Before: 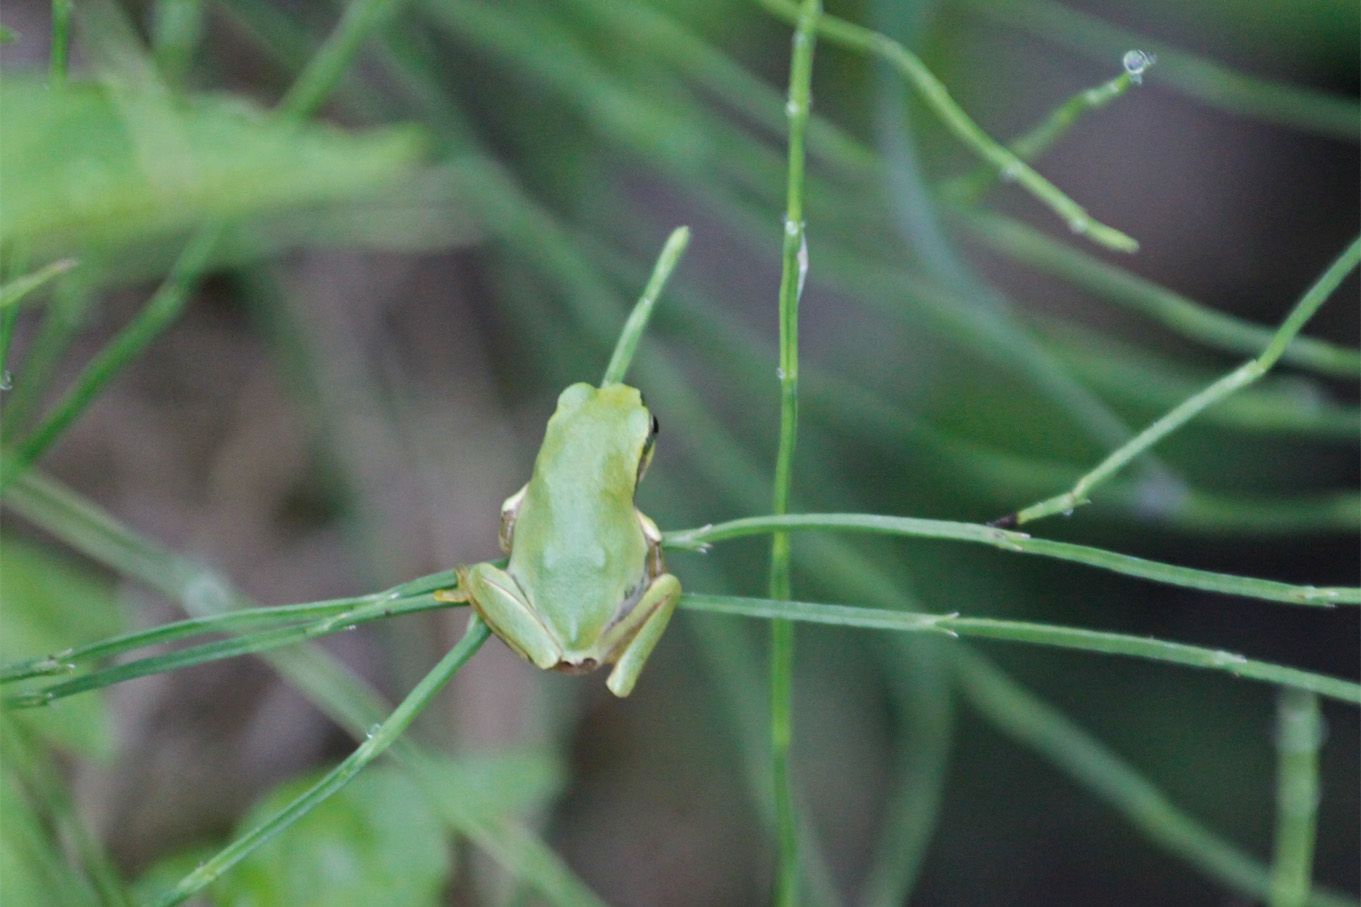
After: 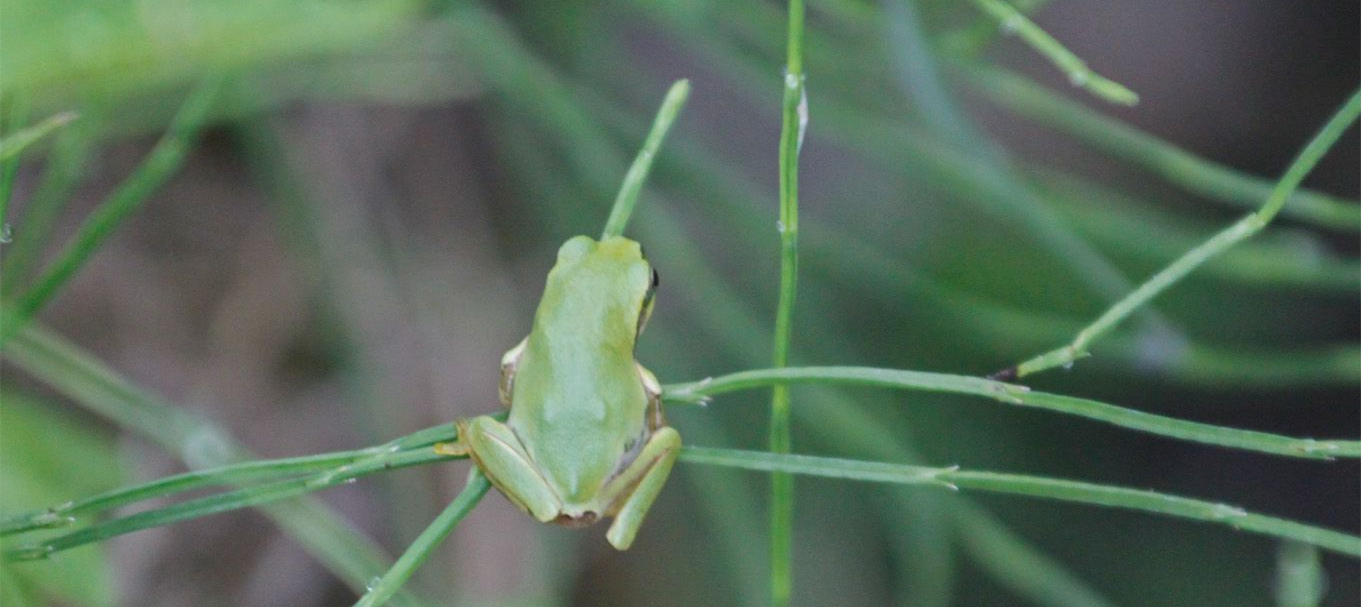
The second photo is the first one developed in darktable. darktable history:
local contrast: detail 110%
contrast brightness saturation: contrast -0.118
crop: top 16.283%, bottom 16.717%
